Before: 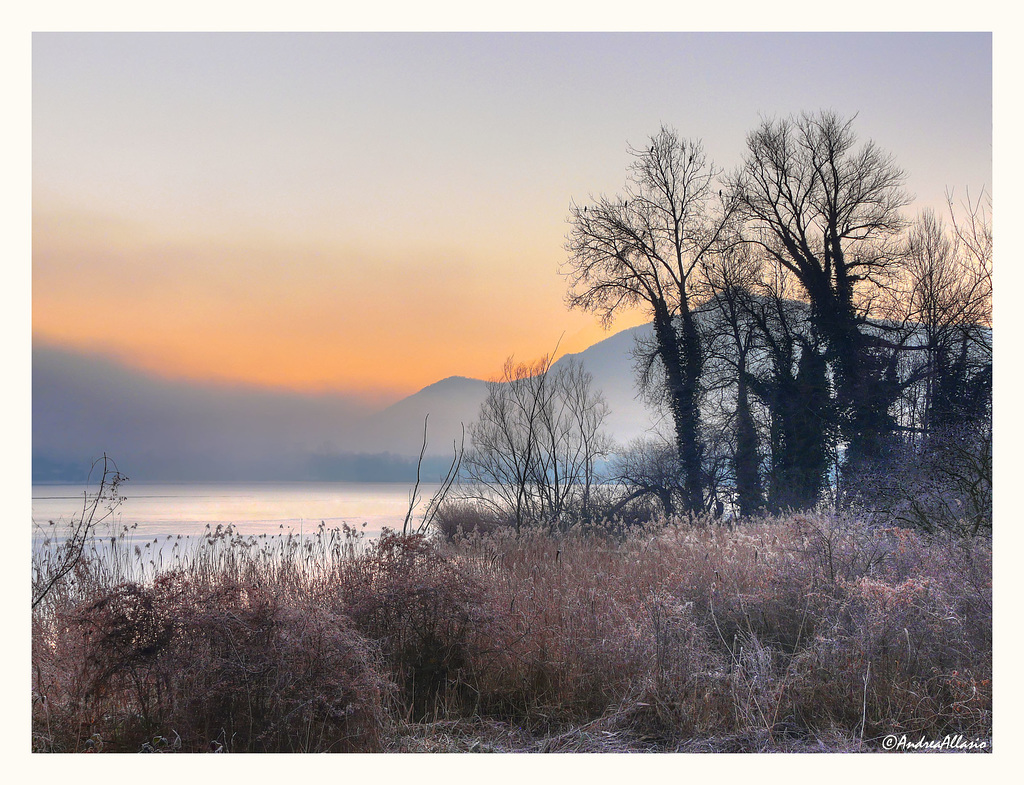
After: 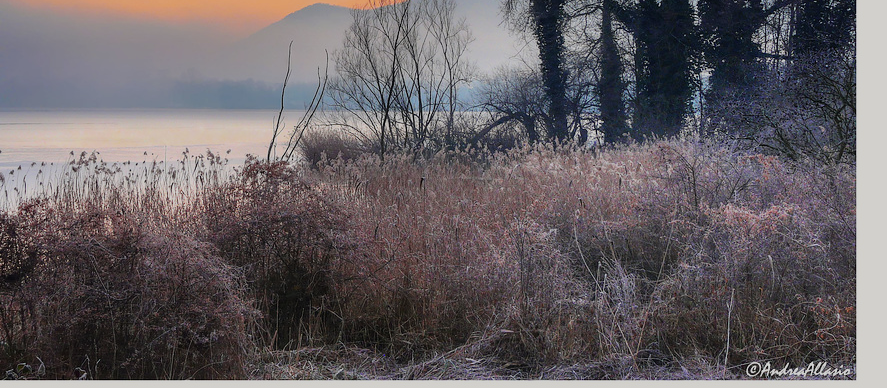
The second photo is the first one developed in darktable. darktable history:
filmic rgb: black relative exposure -7.43 EV, white relative exposure 4.84 EV, hardness 3.4, contrast in shadows safe
crop and rotate: left 13.29%, top 47.63%, bottom 2.832%
